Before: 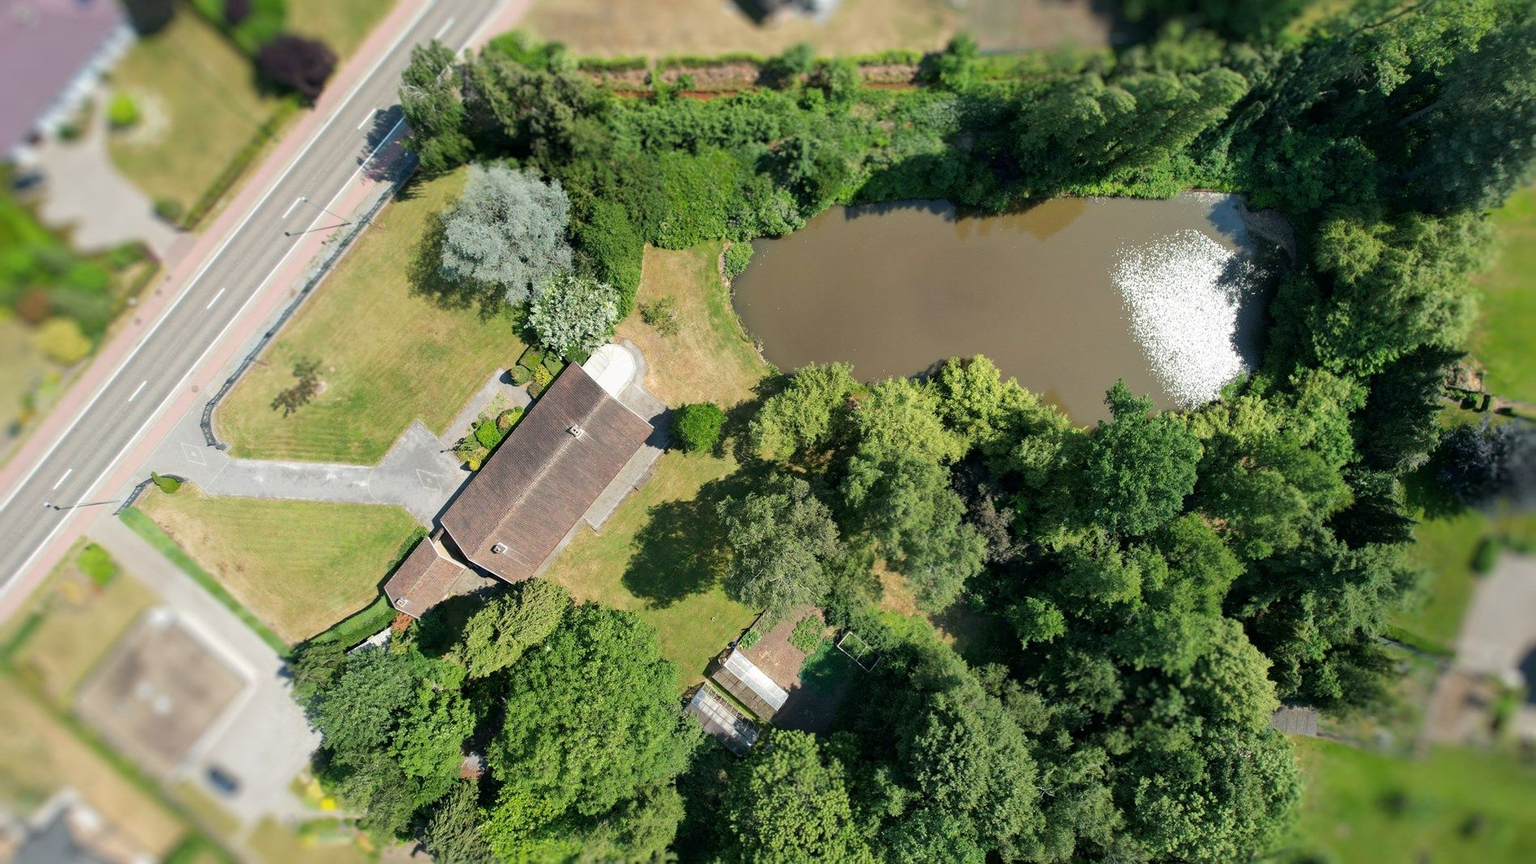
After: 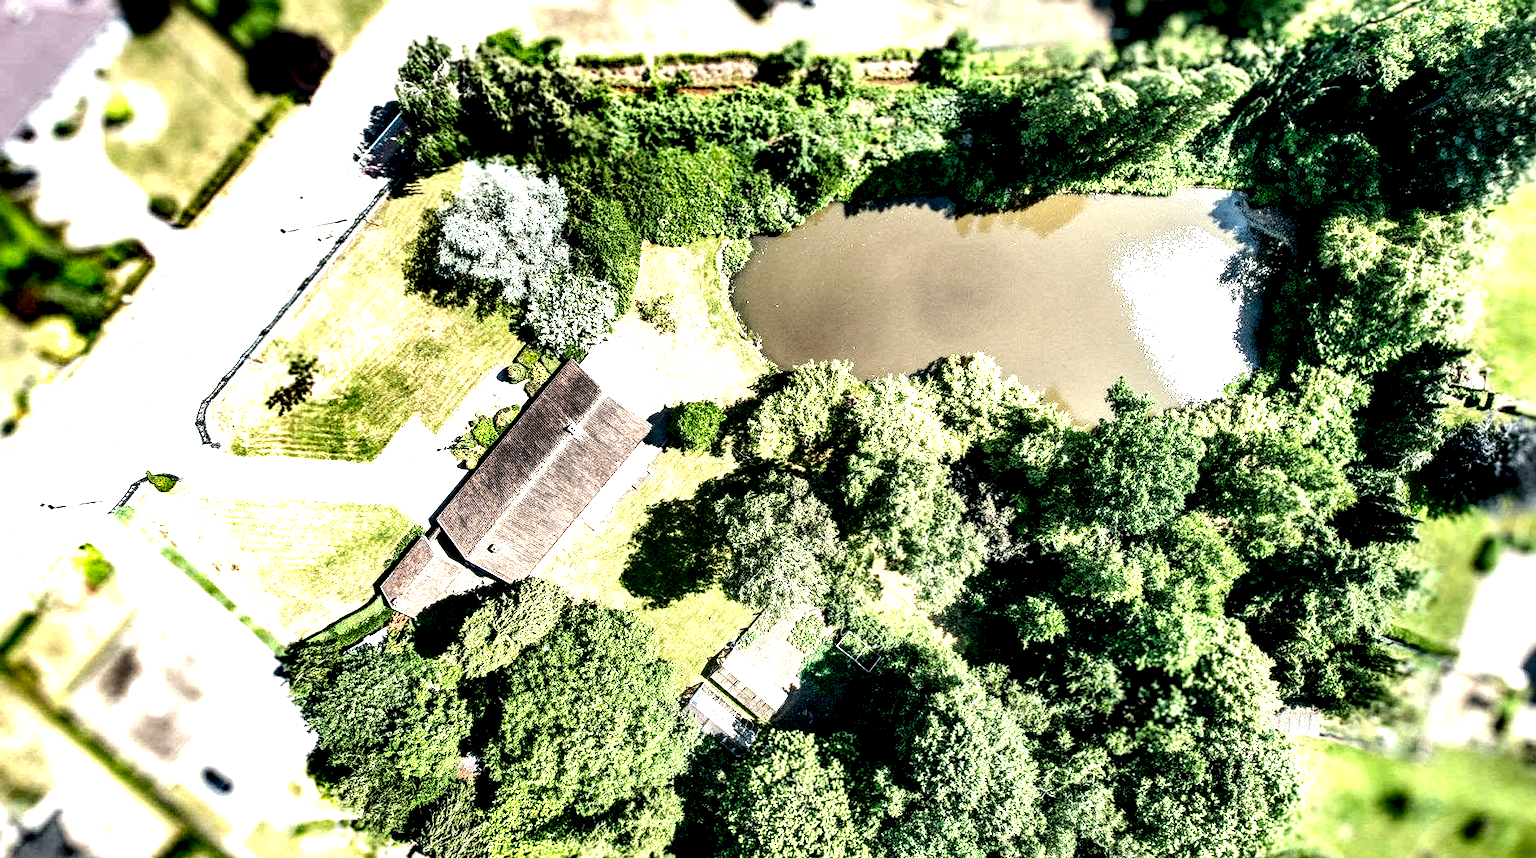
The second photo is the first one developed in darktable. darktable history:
contrast equalizer: y [[0.5, 0.486, 0.447, 0.446, 0.489, 0.5], [0.5 ×6], [0.5 ×6], [0 ×6], [0 ×6]]
shadows and highlights: radius 117.03, shadows 42.21, highlights -61.54, highlights color adjustment 41.14%, soften with gaussian
crop: left 0.466%, top 0.6%, right 0.176%, bottom 0.642%
exposure: black level correction 0.001, exposure 1.399 EV, compensate highlight preservation false
local contrast: highlights 111%, shadows 41%, detail 294%
tone curve: curves: ch0 [(0, 0.021) (0.049, 0.044) (0.152, 0.14) (0.328, 0.377) (0.473, 0.543) (0.641, 0.705) (0.868, 0.887) (1, 0.969)]; ch1 [(0, 0) (0.322, 0.328) (0.43, 0.425) (0.474, 0.466) (0.502, 0.503) (0.522, 0.526) (0.564, 0.591) (0.602, 0.632) (0.677, 0.701) (0.859, 0.885) (1, 1)]; ch2 [(0, 0) (0.33, 0.301) (0.447, 0.44) (0.487, 0.496) (0.502, 0.516) (0.535, 0.554) (0.565, 0.598) (0.618, 0.629) (1, 1)], preserve colors none
